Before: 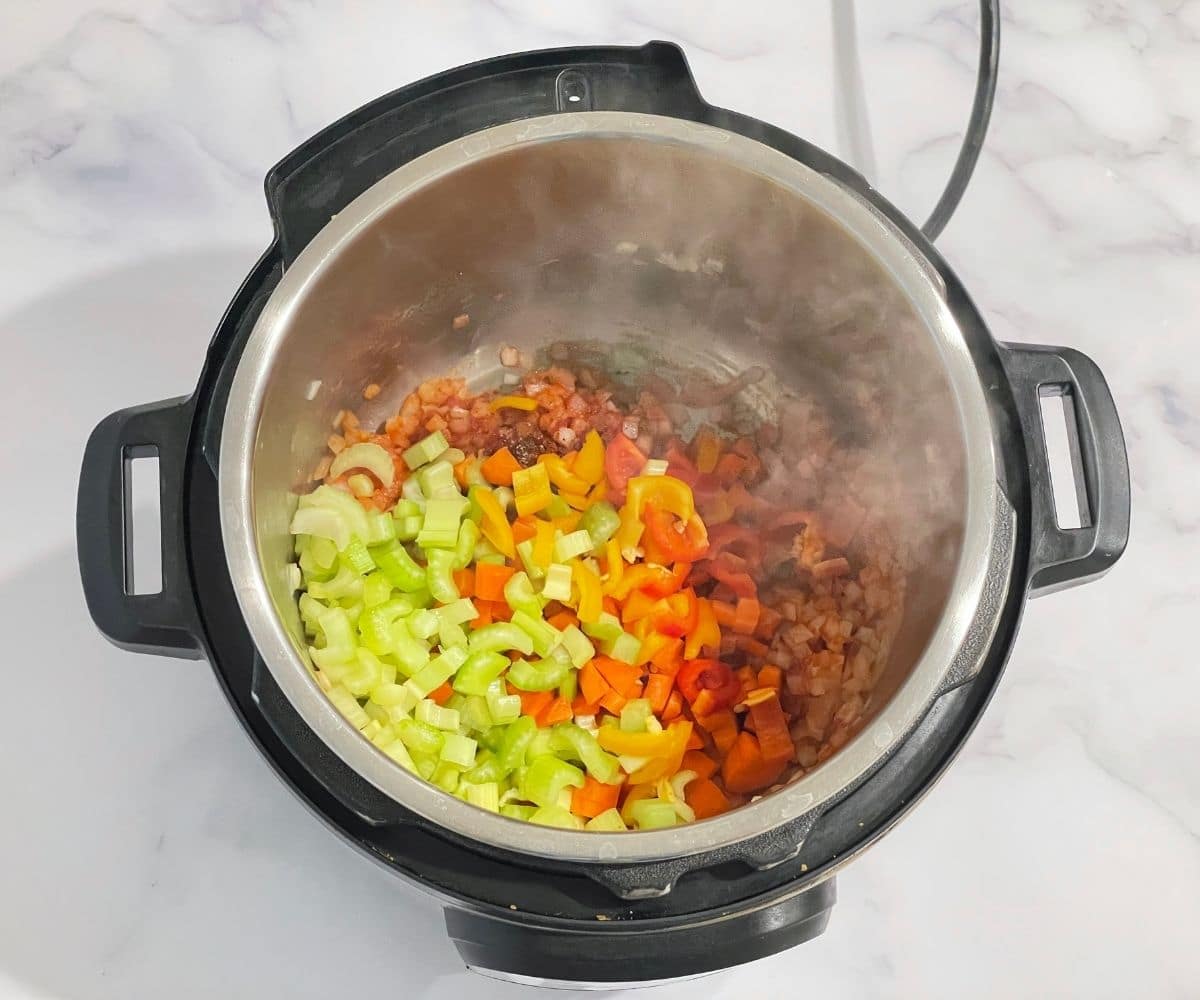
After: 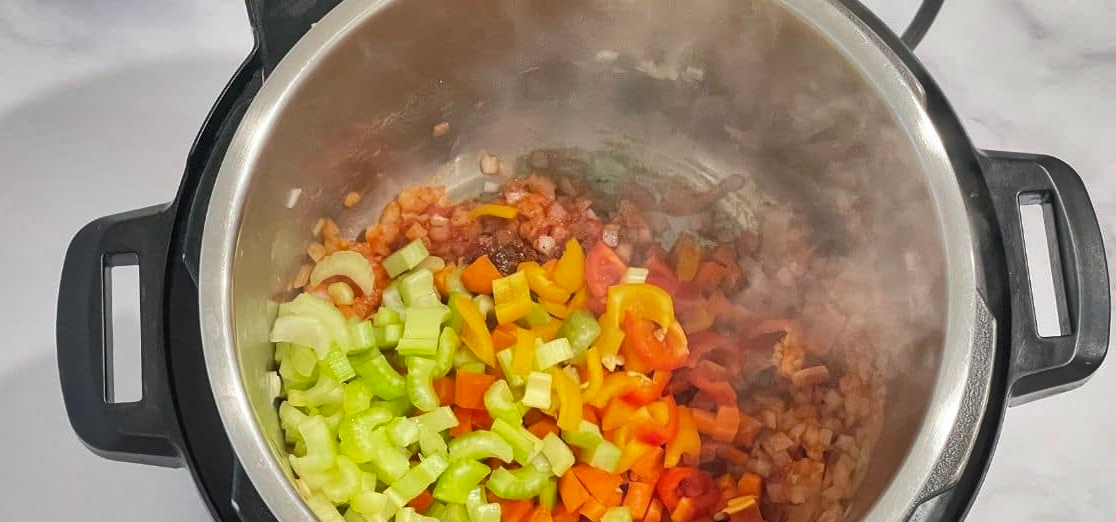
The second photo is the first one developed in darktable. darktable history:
shadows and highlights: shadows 30.63, highlights -63.22, shadows color adjustment 98%, highlights color adjustment 58.61%, soften with gaussian
crop: left 1.744%, top 19.225%, right 5.069%, bottom 28.357%
